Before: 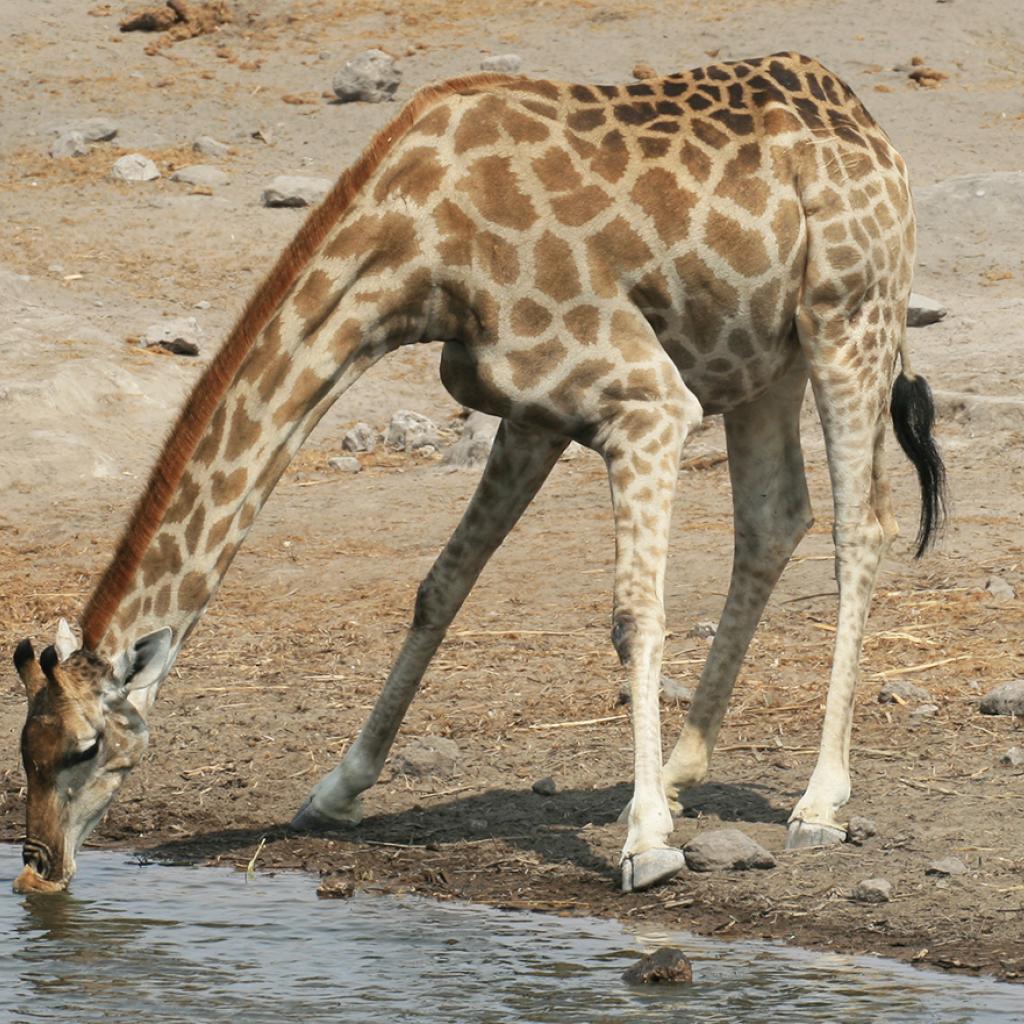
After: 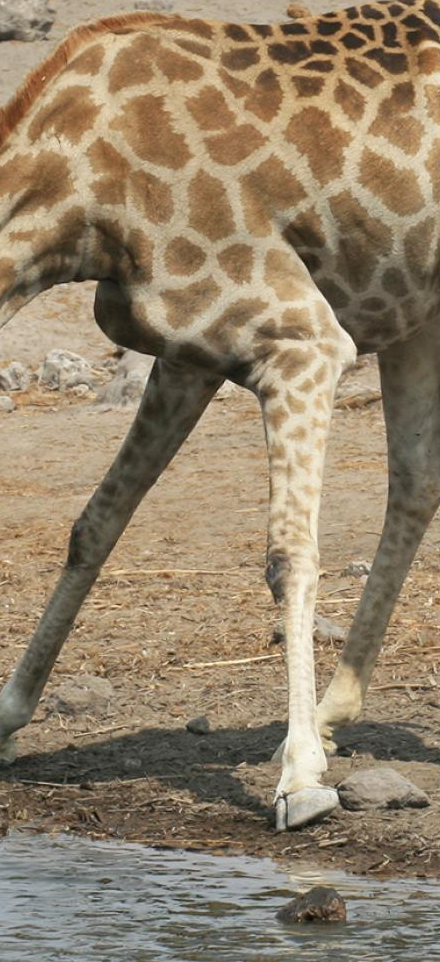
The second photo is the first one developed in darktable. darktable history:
crop: left 33.865%, top 6.002%, right 23.143%
